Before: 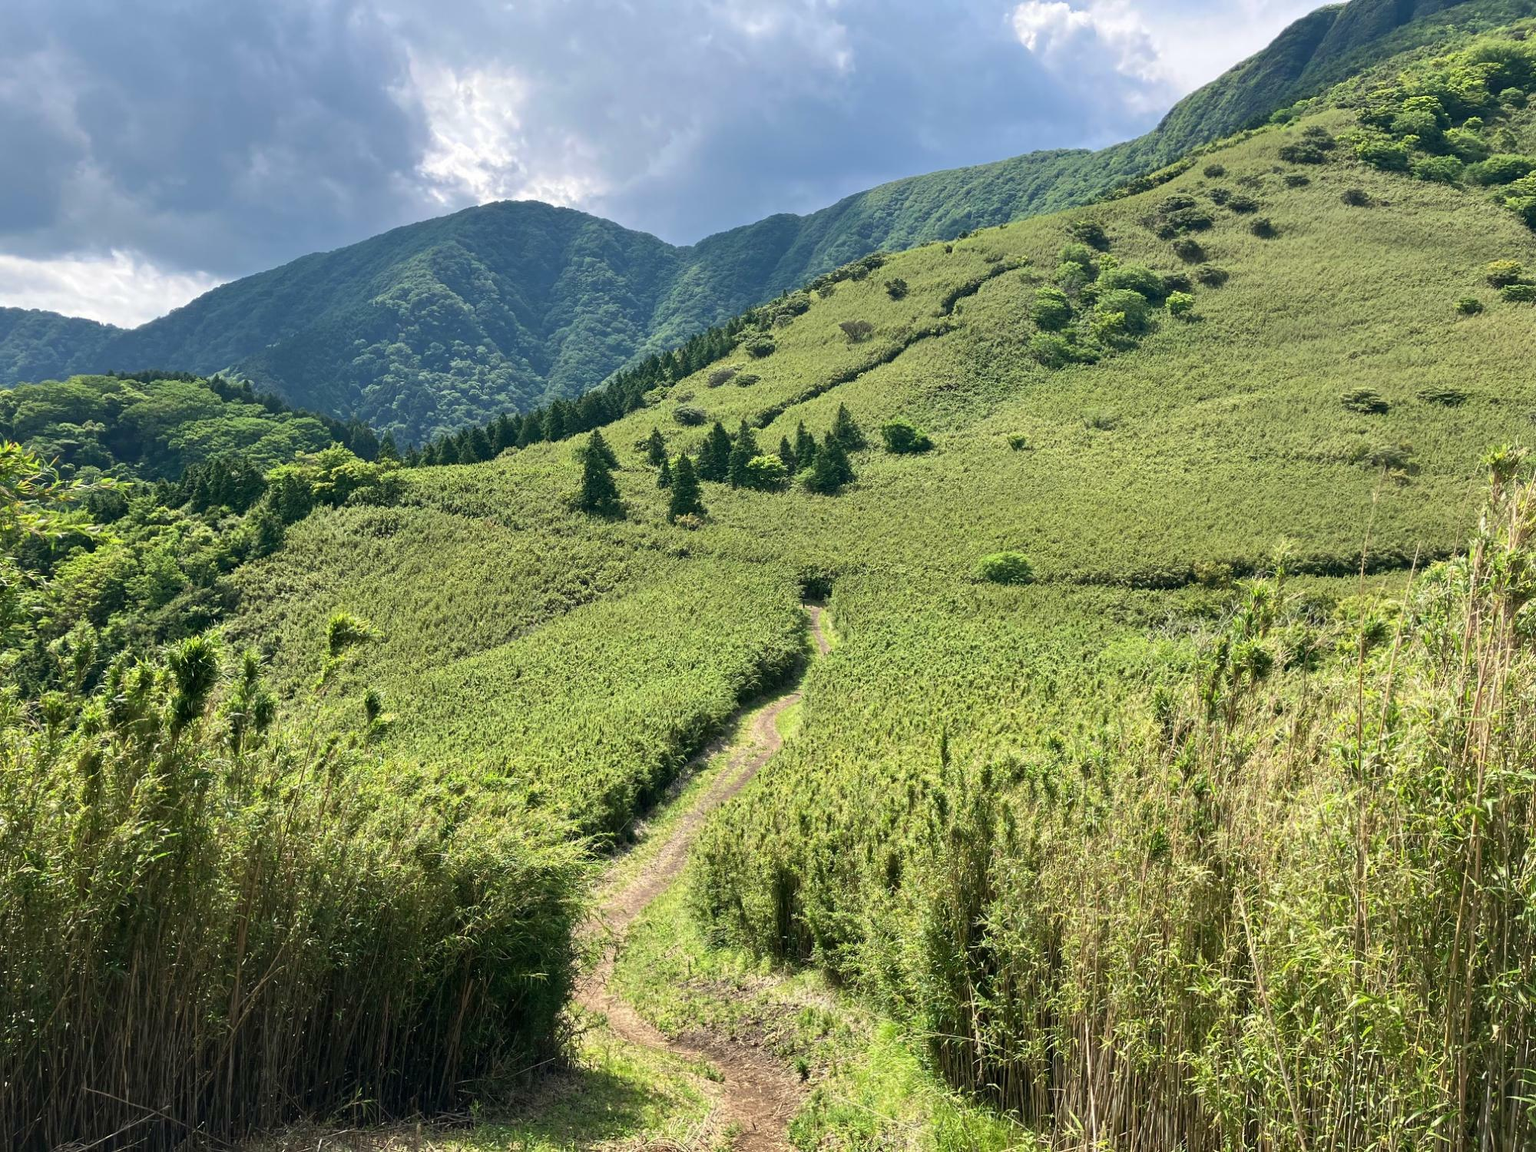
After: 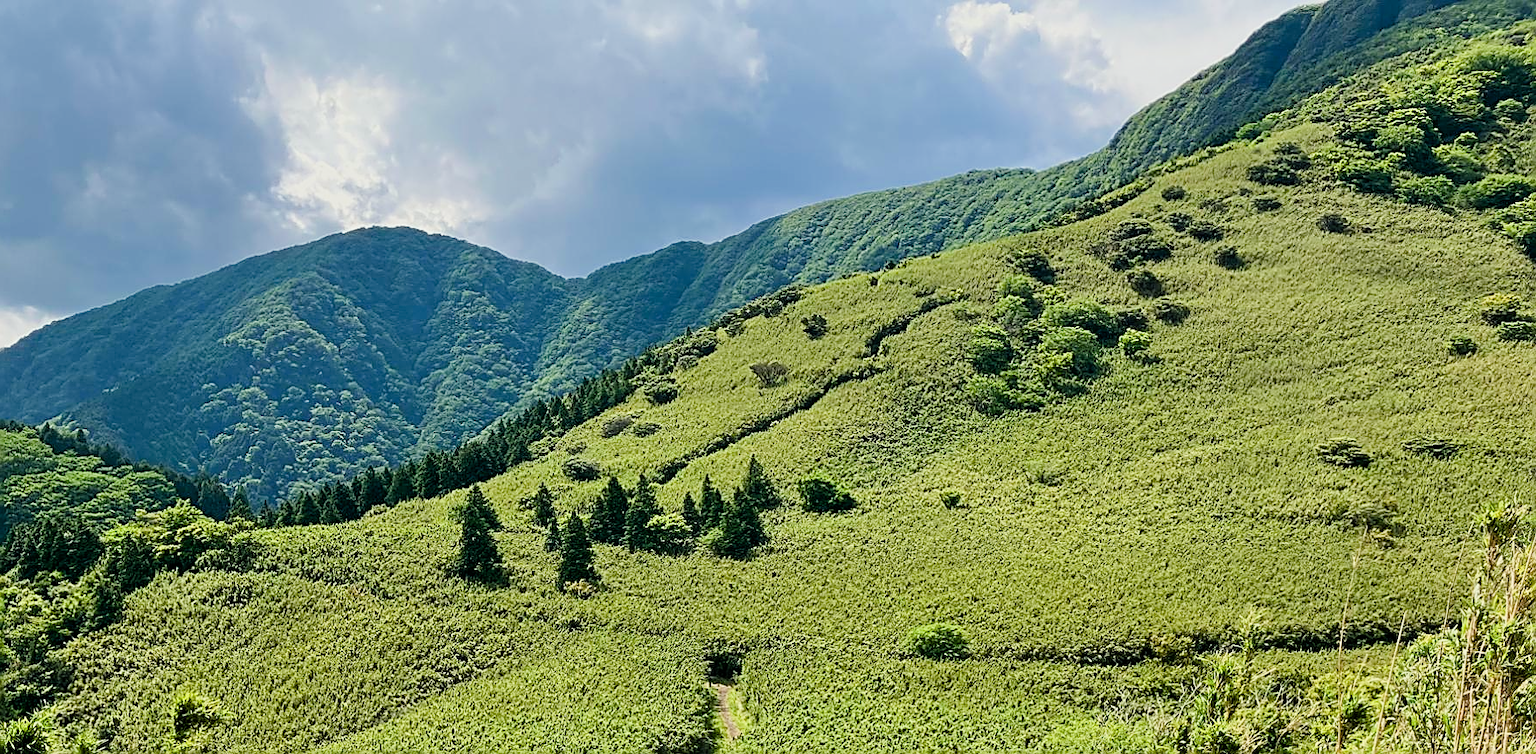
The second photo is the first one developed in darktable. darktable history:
sharpen: amount 0.886
crop and rotate: left 11.423%, bottom 41.988%
filmic rgb: black relative exposure -7.97 EV, white relative exposure 4.01 EV, hardness 4.11, latitude 49.6%, contrast 1.1
color balance rgb: shadows lift › luminance -10.212%, highlights gain › luminance 7.656%, highlights gain › chroma 1.936%, highlights gain › hue 92.5°, perceptual saturation grading › global saturation 0.374%, perceptual saturation grading › mid-tones 6.107%, perceptual saturation grading › shadows 72.255%
